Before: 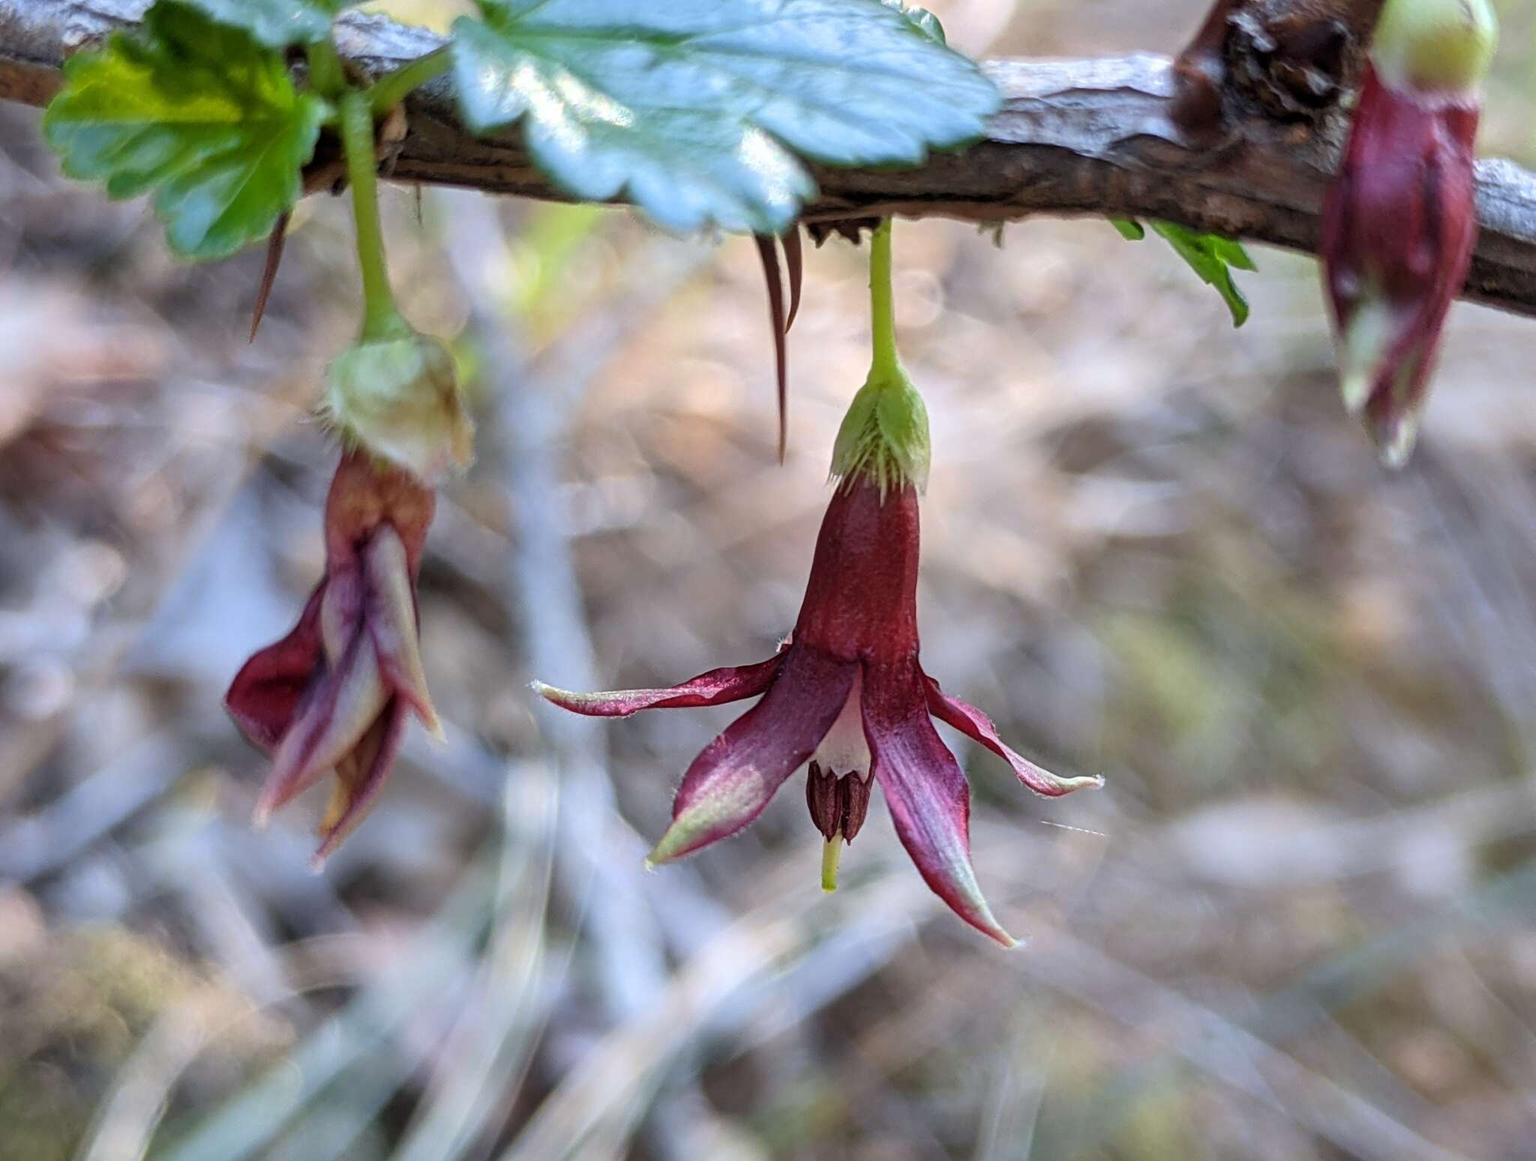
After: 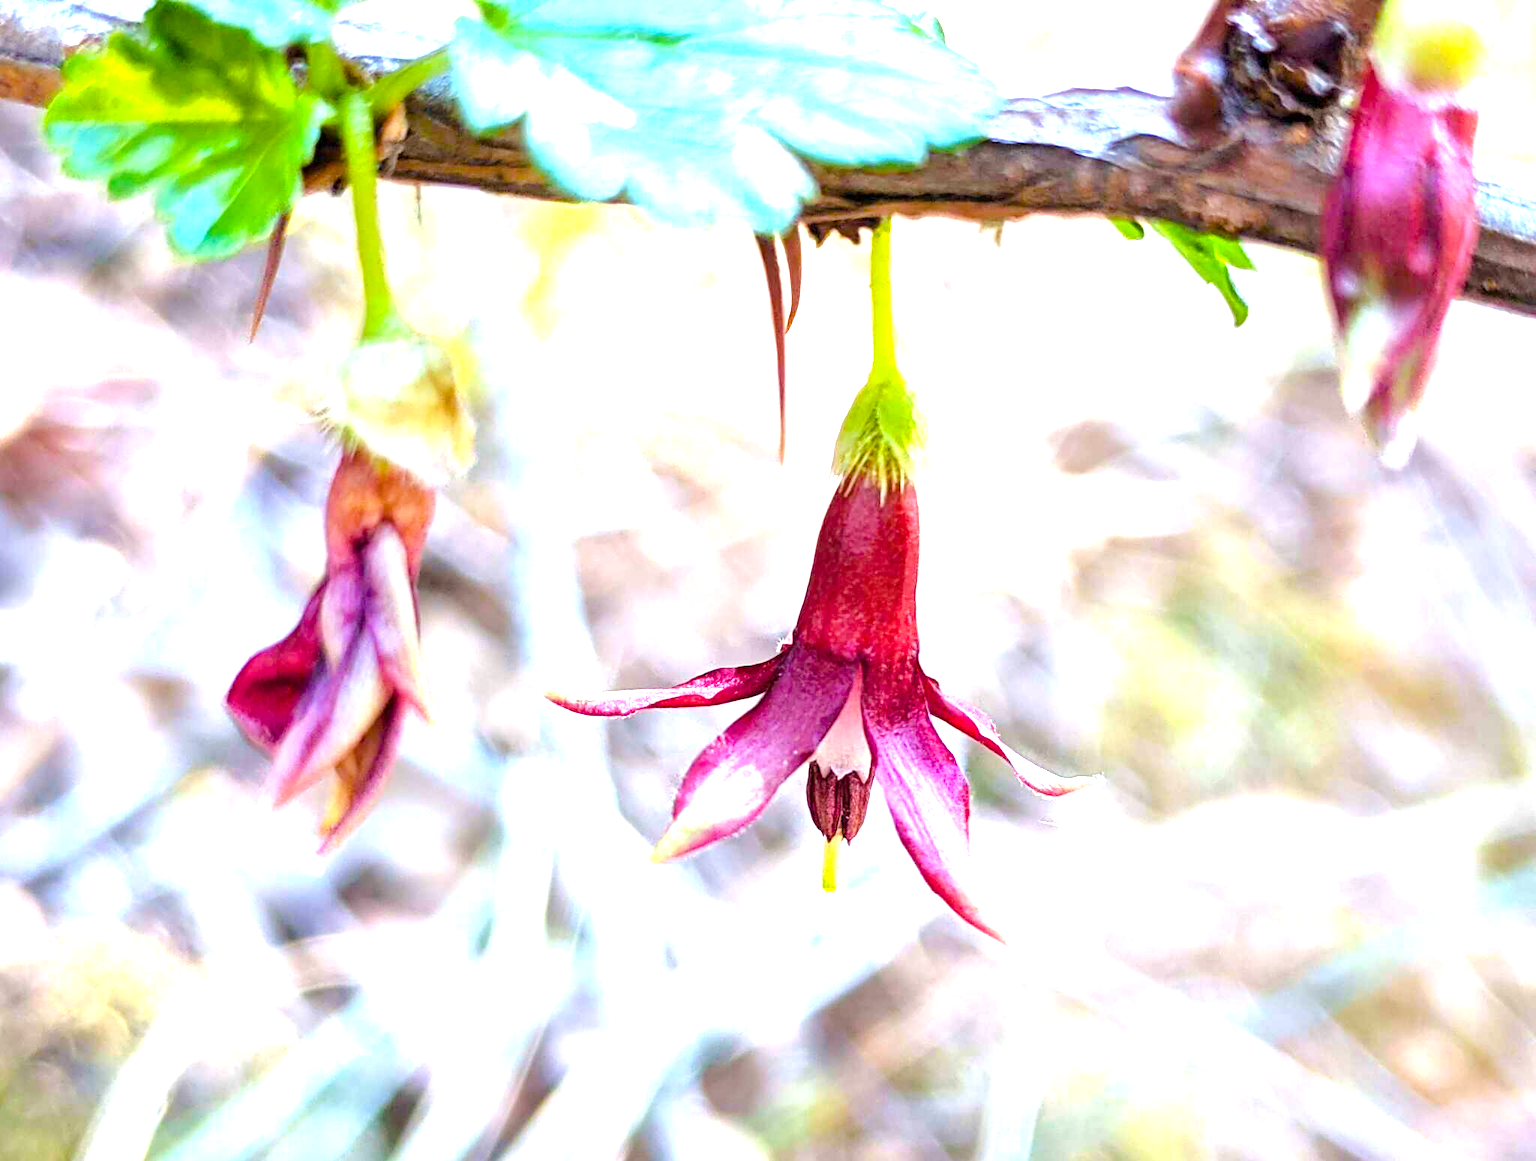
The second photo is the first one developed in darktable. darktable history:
color zones: curves: ch1 [(0.077, 0.436) (0.25, 0.5) (0.75, 0.5)]
color balance rgb: perceptual saturation grading › global saturation 20.097%, perceptual saturation grading › highlights -19.995%, perceptual saturation grading › shadows 29.76%, perceptual brilliance grading › mid-tones 10.705%, perceptual brilliance grading › shadows 14.594%, global vibrance 50.27%
exposure: exposure 1.994 EV, compensate exposure bias true, compensate highlight preservation false
